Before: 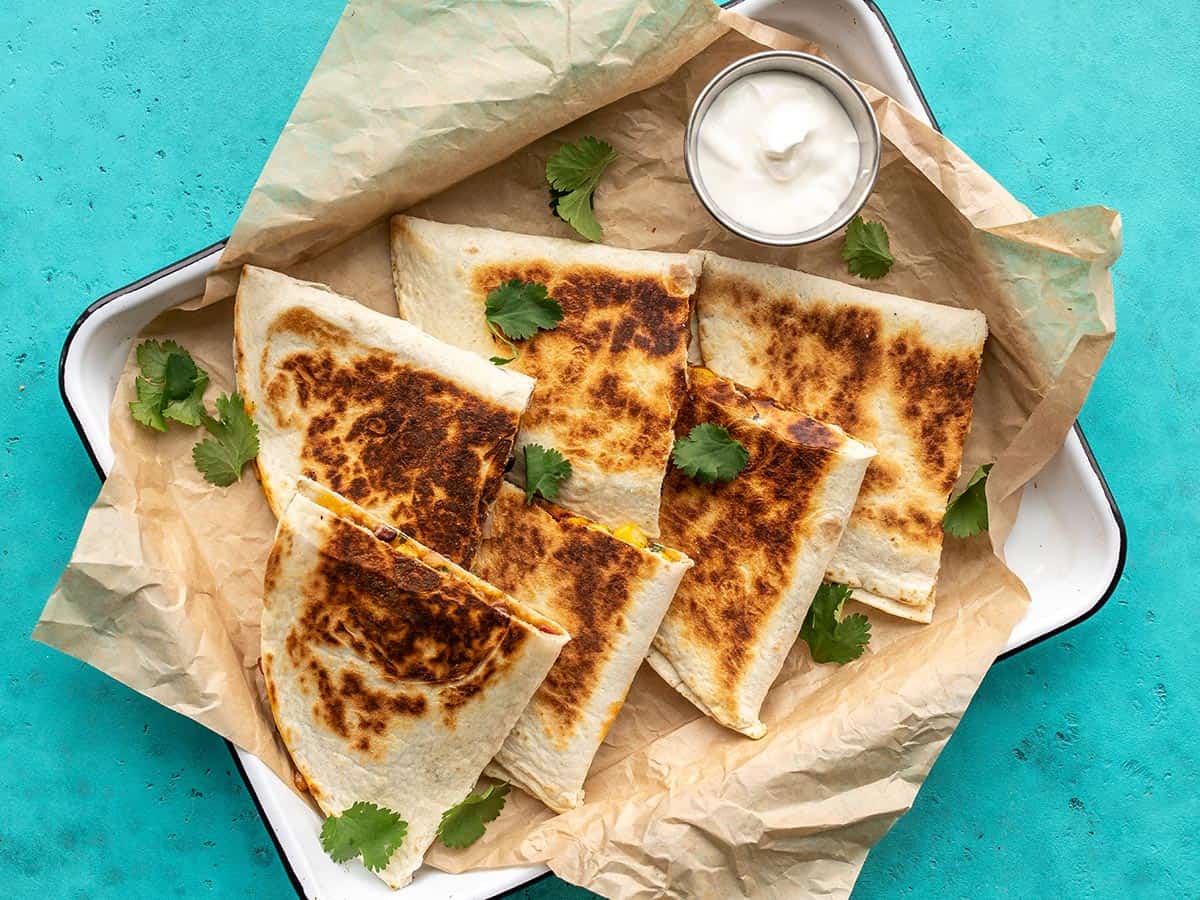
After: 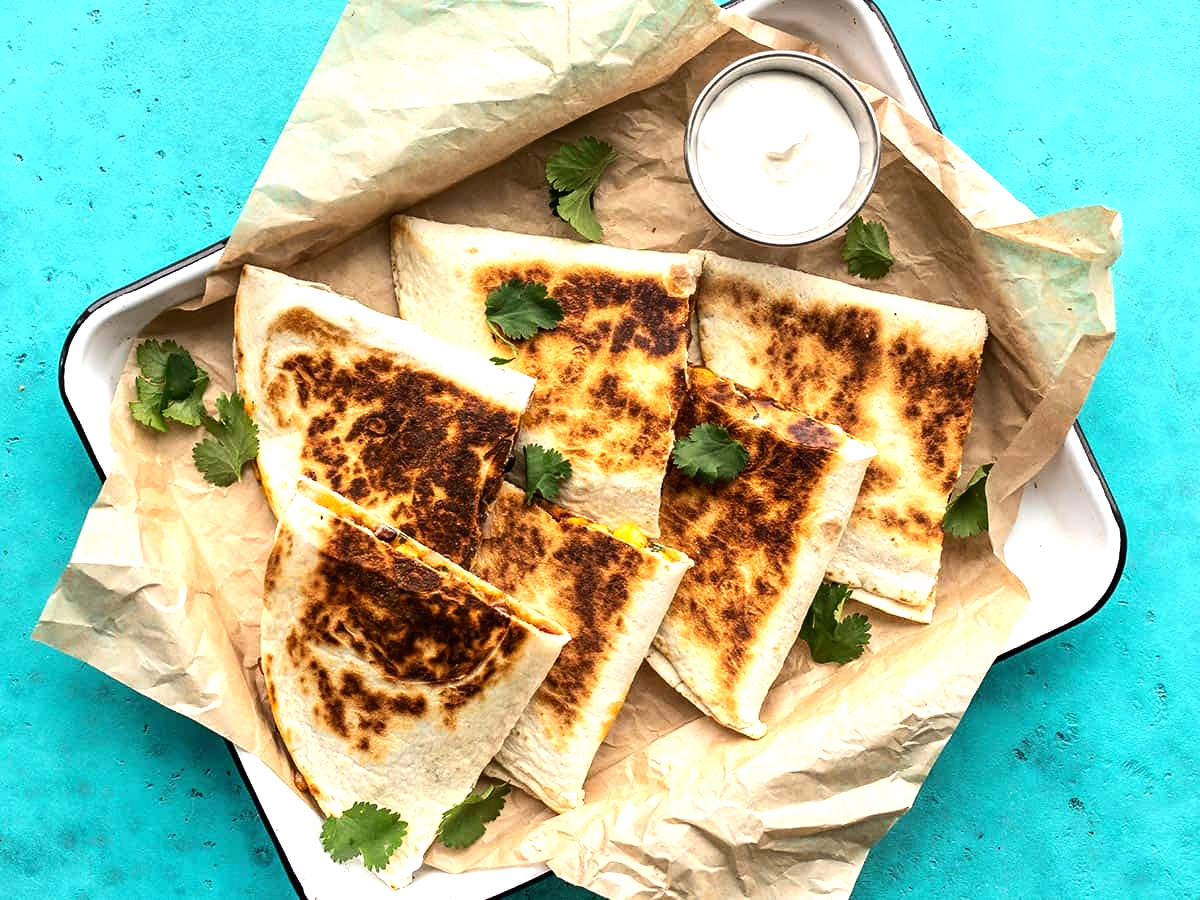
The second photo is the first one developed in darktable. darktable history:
tone equalizer: -8 EV -0.755 EV, -7 EV -0.72 EV, -6 EV -0.631 EV, -5 EV -0.408 EV, -3 EV 0.399 EV, -2 EV 0.6 EV, -1 EV 0.686 EV, +0 EV 0.755 EV, edges refinement/feathering 500, mask exposure compensation -1.57 EV, preserve details no
